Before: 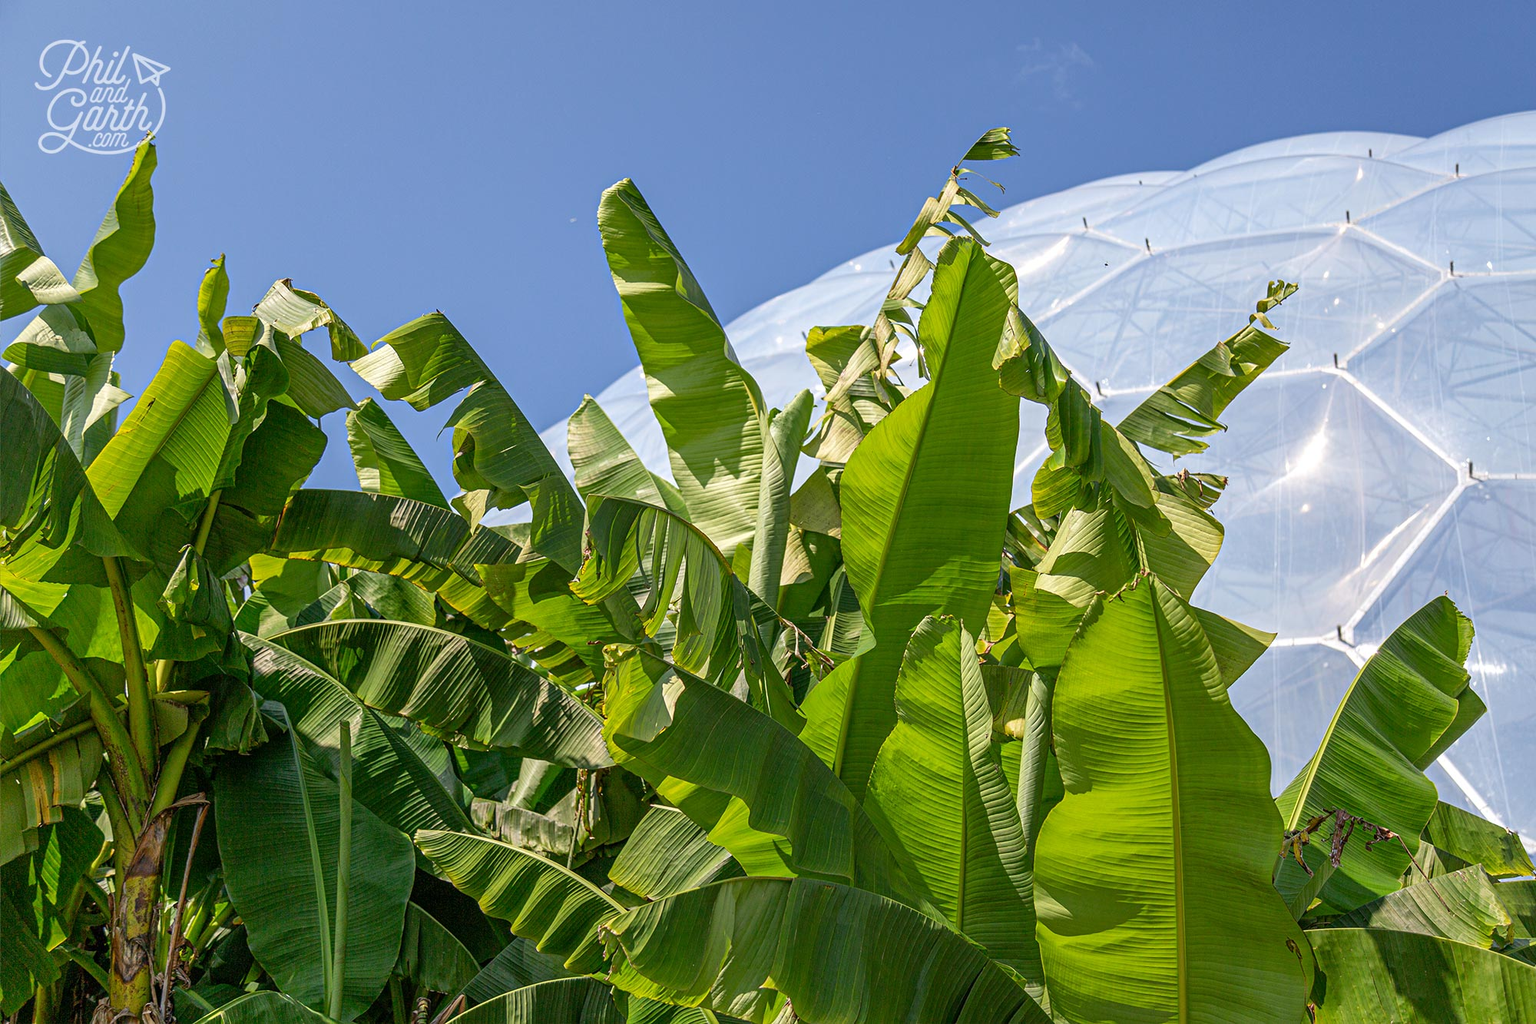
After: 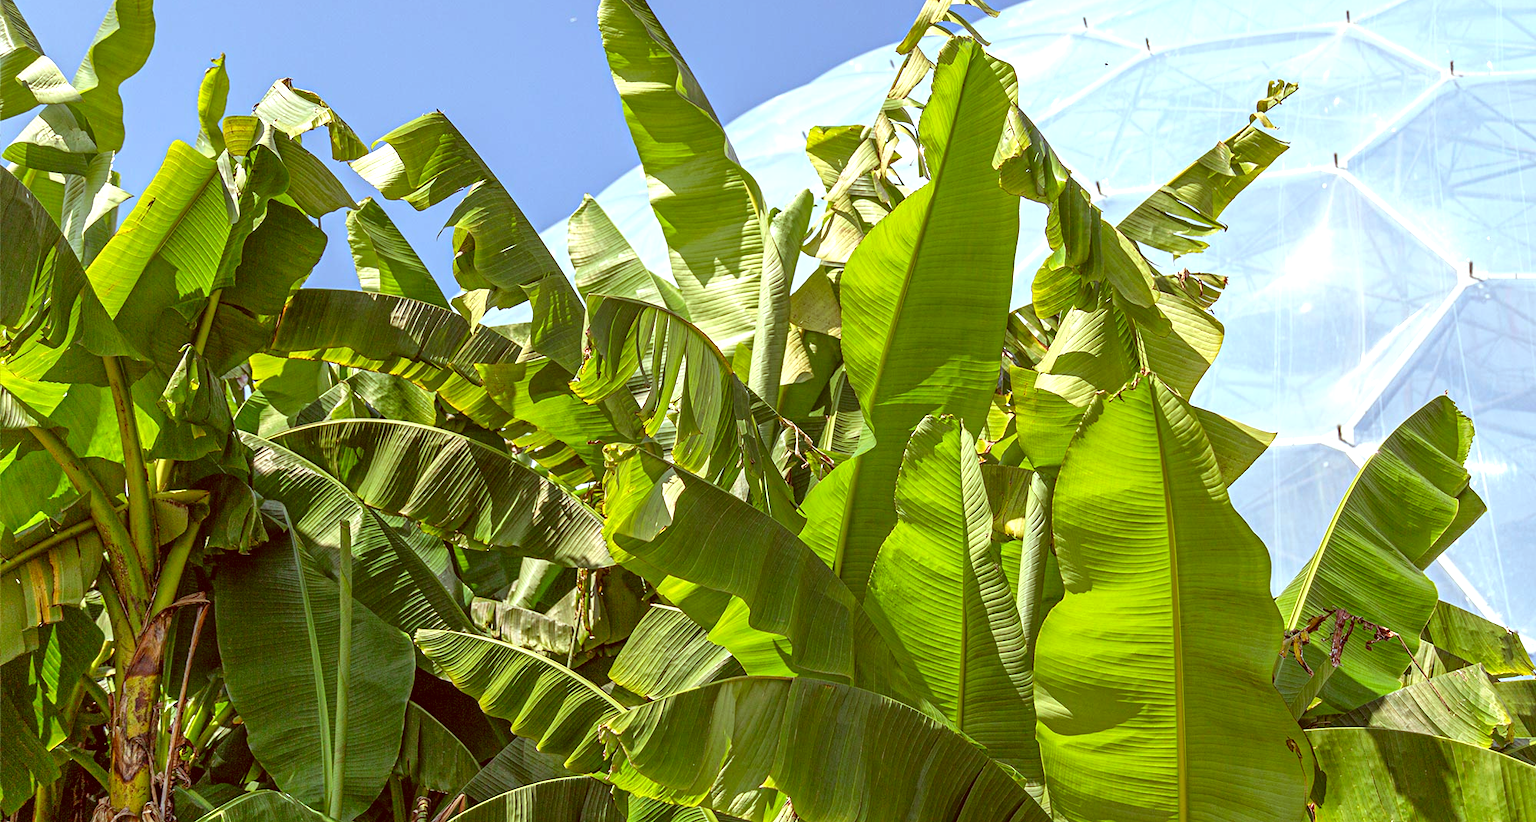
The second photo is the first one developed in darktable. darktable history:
color correction: highlights a* -7.25, highlights b* -0.159, shadows a* 20.2, shadows b* 11.37
exposure: exposure 0.66 EV, compensate highlight preservation false
crop and rotate: top 19.654%
